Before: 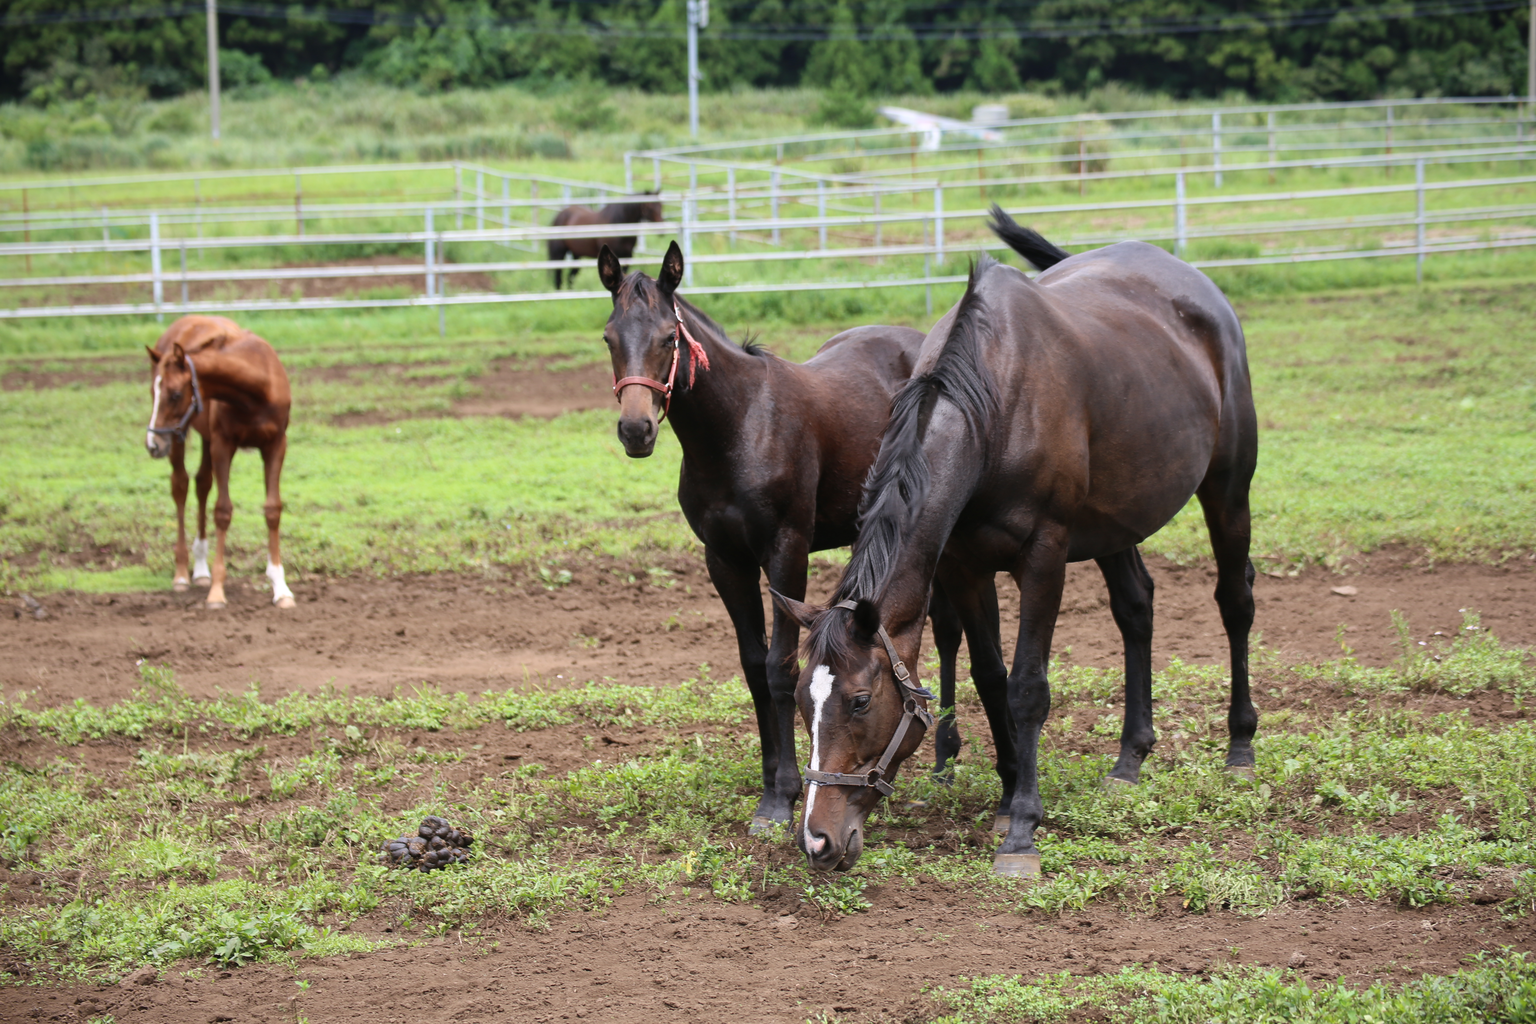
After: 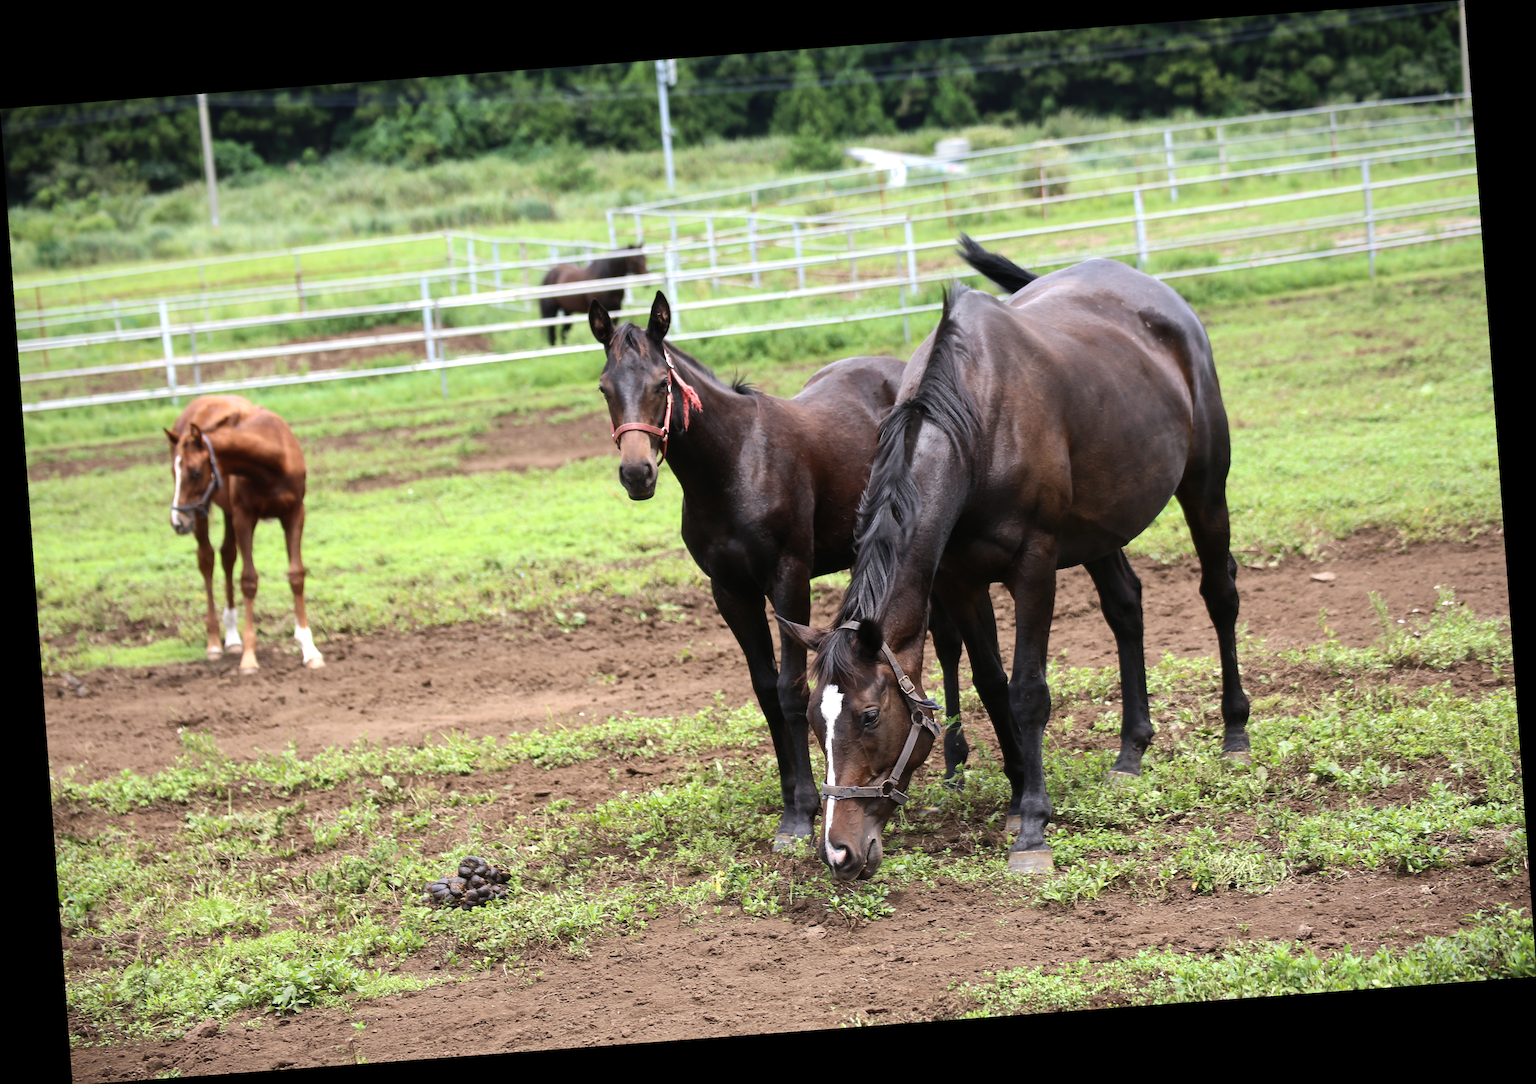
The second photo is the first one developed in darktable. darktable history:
tone equalizer: -8 EV -0.417 EV, -7 EV -0.389 EV, -6 EV -0.333 EV, -5 EV -0.222 EV, -3 EV 0.222 EV, -2 EV 0.333 EV, -1 EV 0.389 EV, +0 EV 0.417 EV, edges refinement/feathering 500, mask exposure compensation -1.57 EV, preserve details no
rotate and perspective: rotation -4.25°, automatic cropping off
